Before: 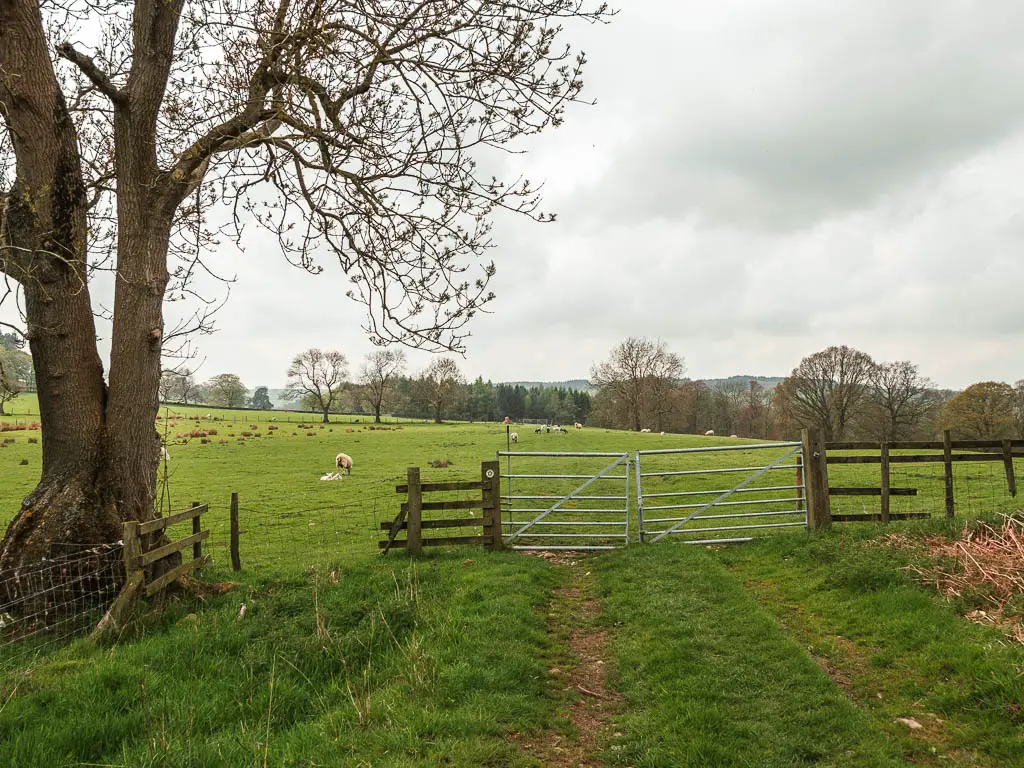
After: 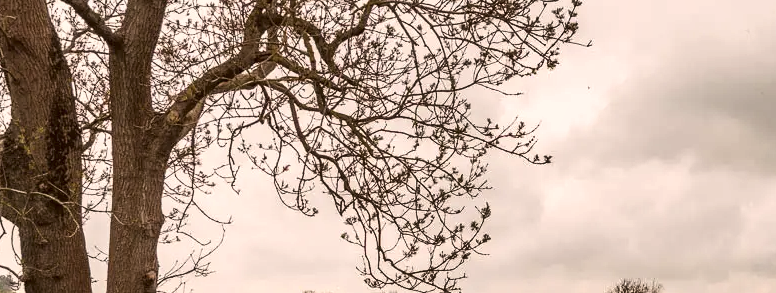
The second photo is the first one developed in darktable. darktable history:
crop: left 0.551%, top 7.647%, right 23.621%, bottom 54.17%
color correction: highlights a* 10.19, highlights b* 9.77, shadows a* 8.25, shadows b* 7.86, saturation 0.785
shadows and highlights: shadows 25.97, highlights -48.19, soften with gaussian
